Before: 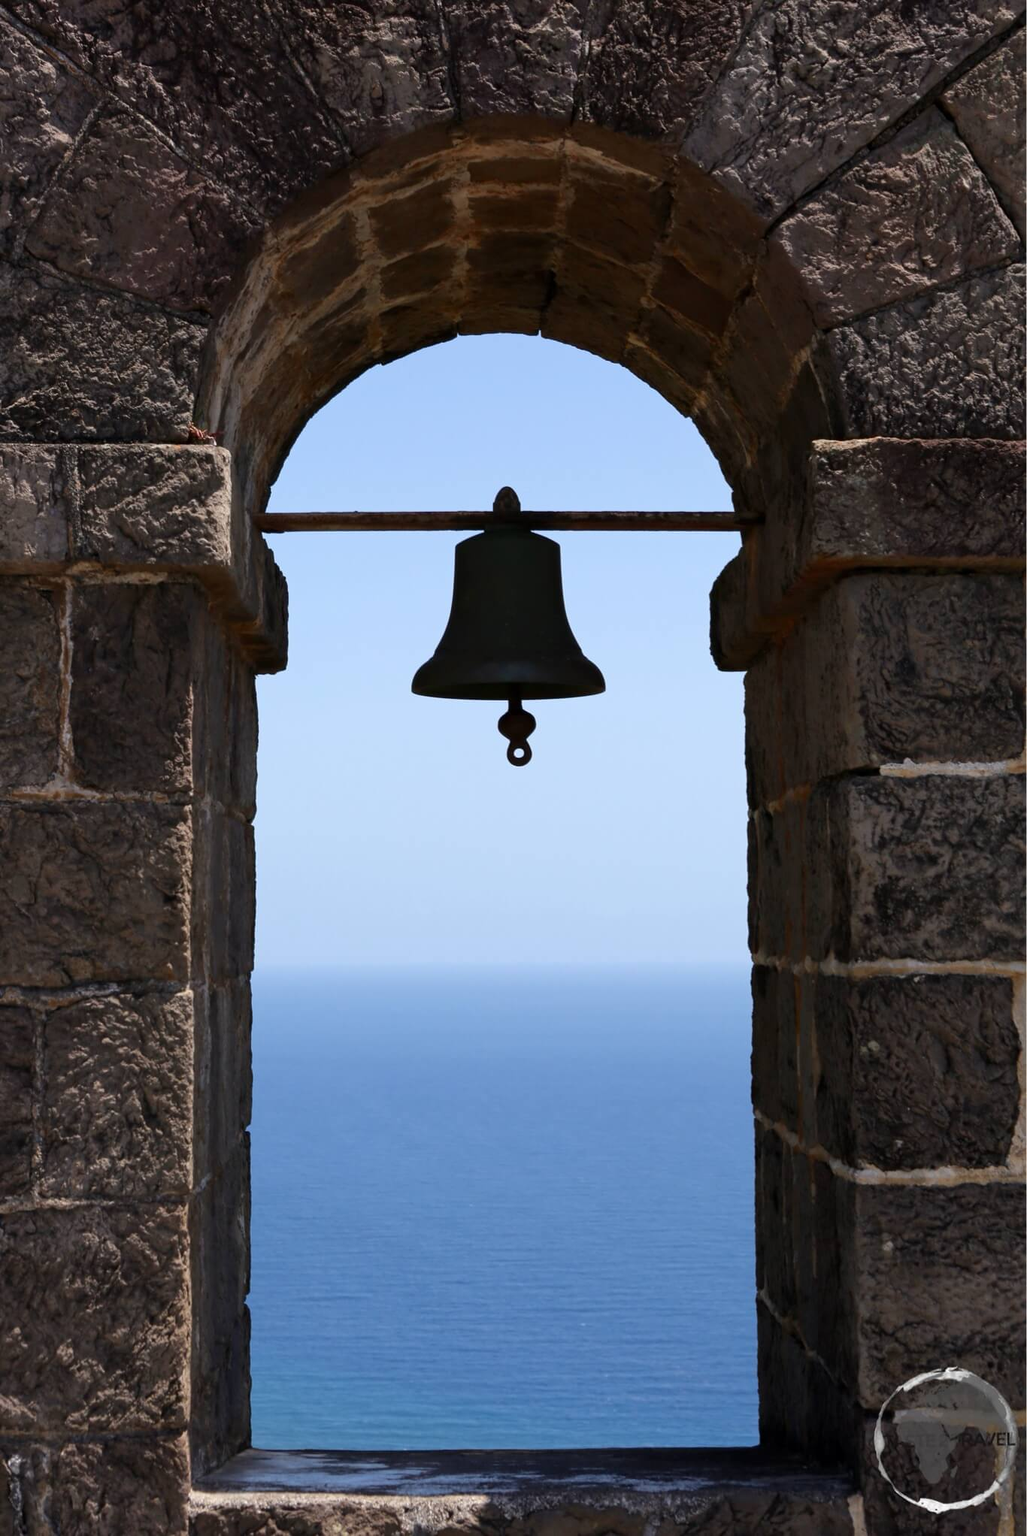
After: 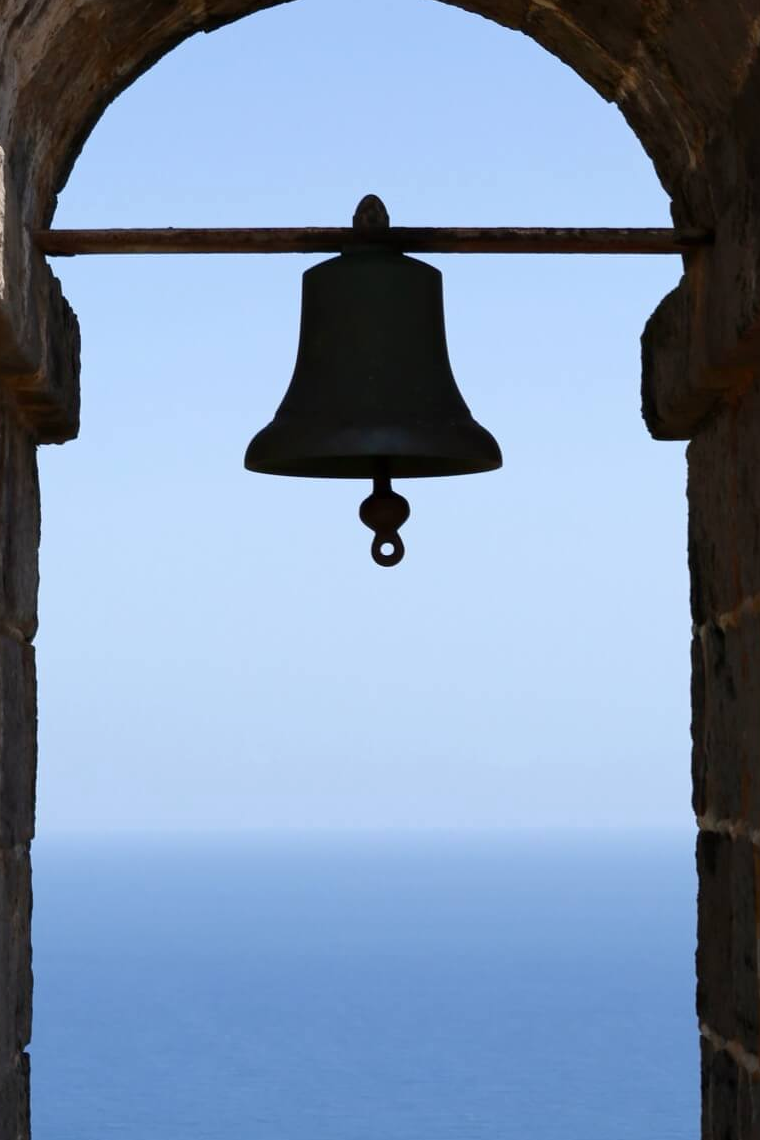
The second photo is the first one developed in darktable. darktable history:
crop and rotate: left 22.219%, top 22.201%, right 22.144%, bottom 22.016%
tone equalizer: edges refinement/feathering 500, mask exposure compensation -1.57 EV, preserve details no
exposure: compensate highlight preservation false
